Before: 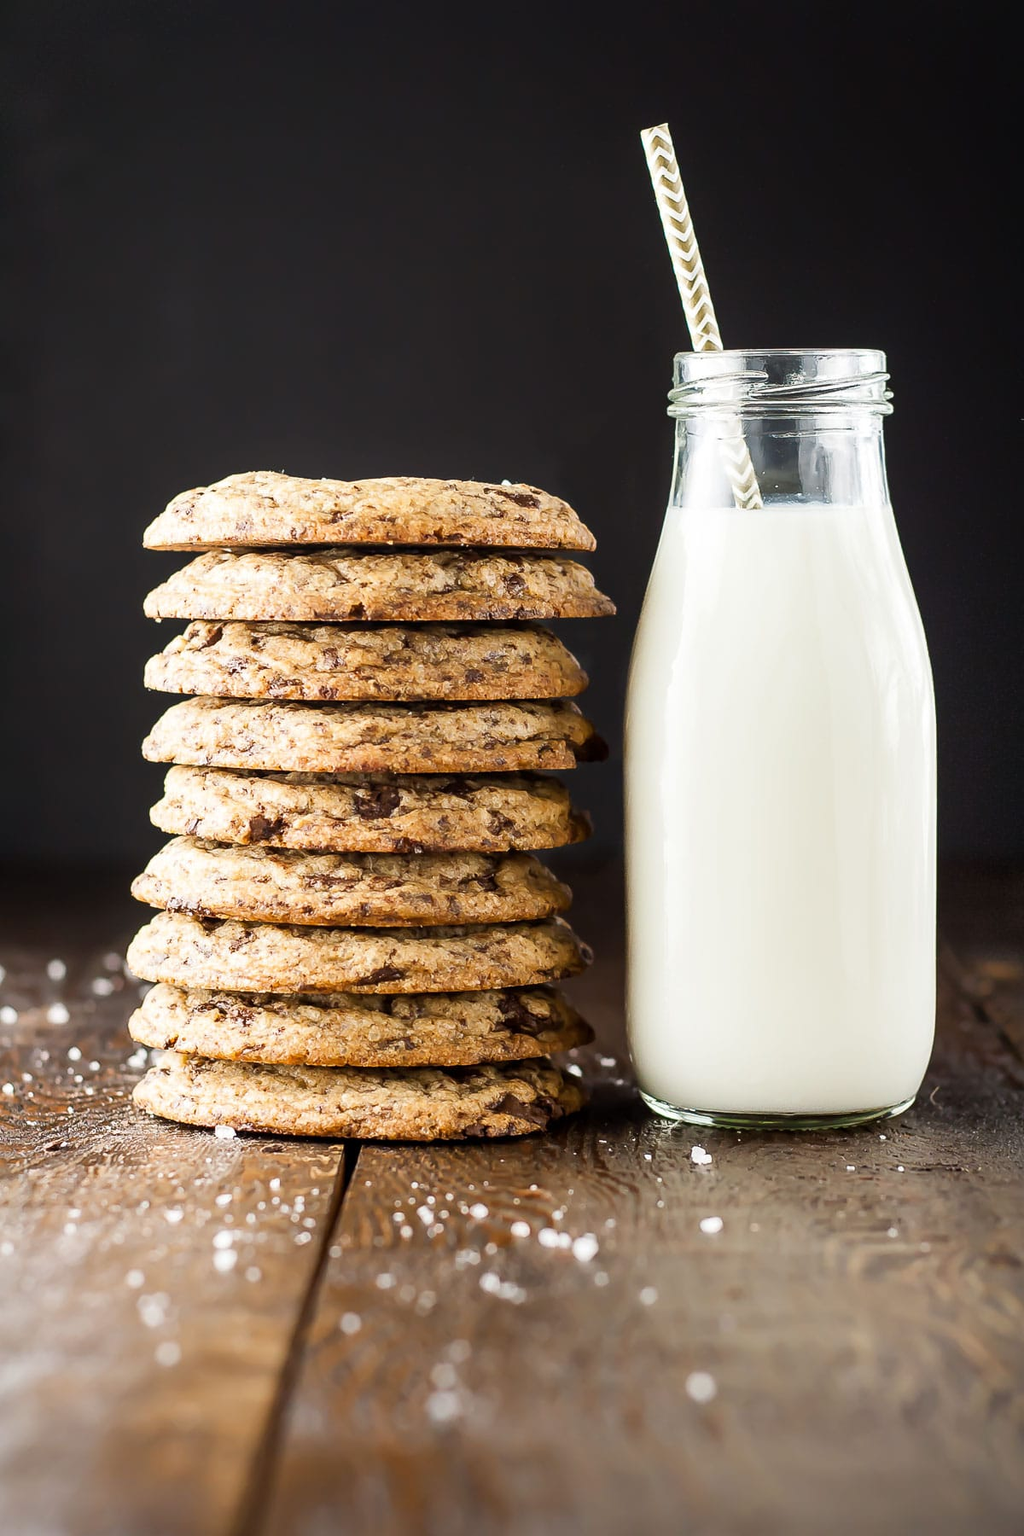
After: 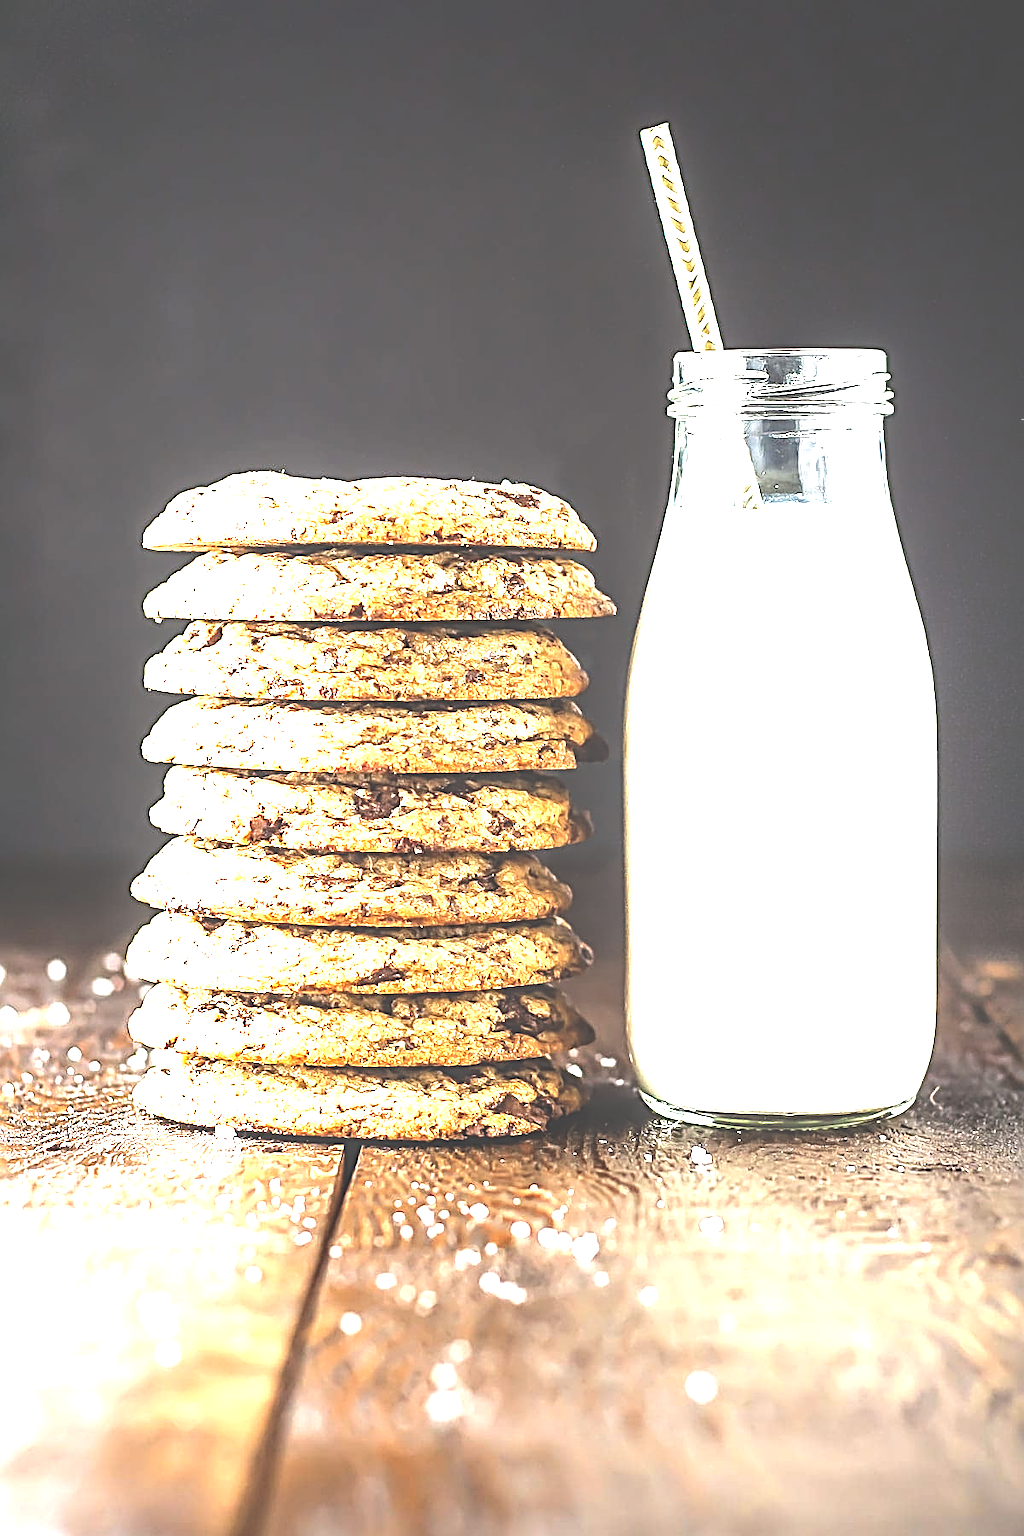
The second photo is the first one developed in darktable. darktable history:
tone equalizer: -8 EV -0.417 EV, -7 EV -0.389 EV, -6 EV -0.333 EV, -5 EV -0.222 EV, -3 EV 0.222 EV, -2 EV 0.333 EV, -1 EV 0.389 EV, +0 EV 0.417 EV, edges refinement/feathering 500, mask exposure compensation -1.57 EV, preserve details no
sharpen: radius 3.025, amount 0.757
color correction: saturation 1.11
local contrast: detail 130%
exposure: black level correction -0.023, exposure 1.397 EV, compensate highlight preservation false
